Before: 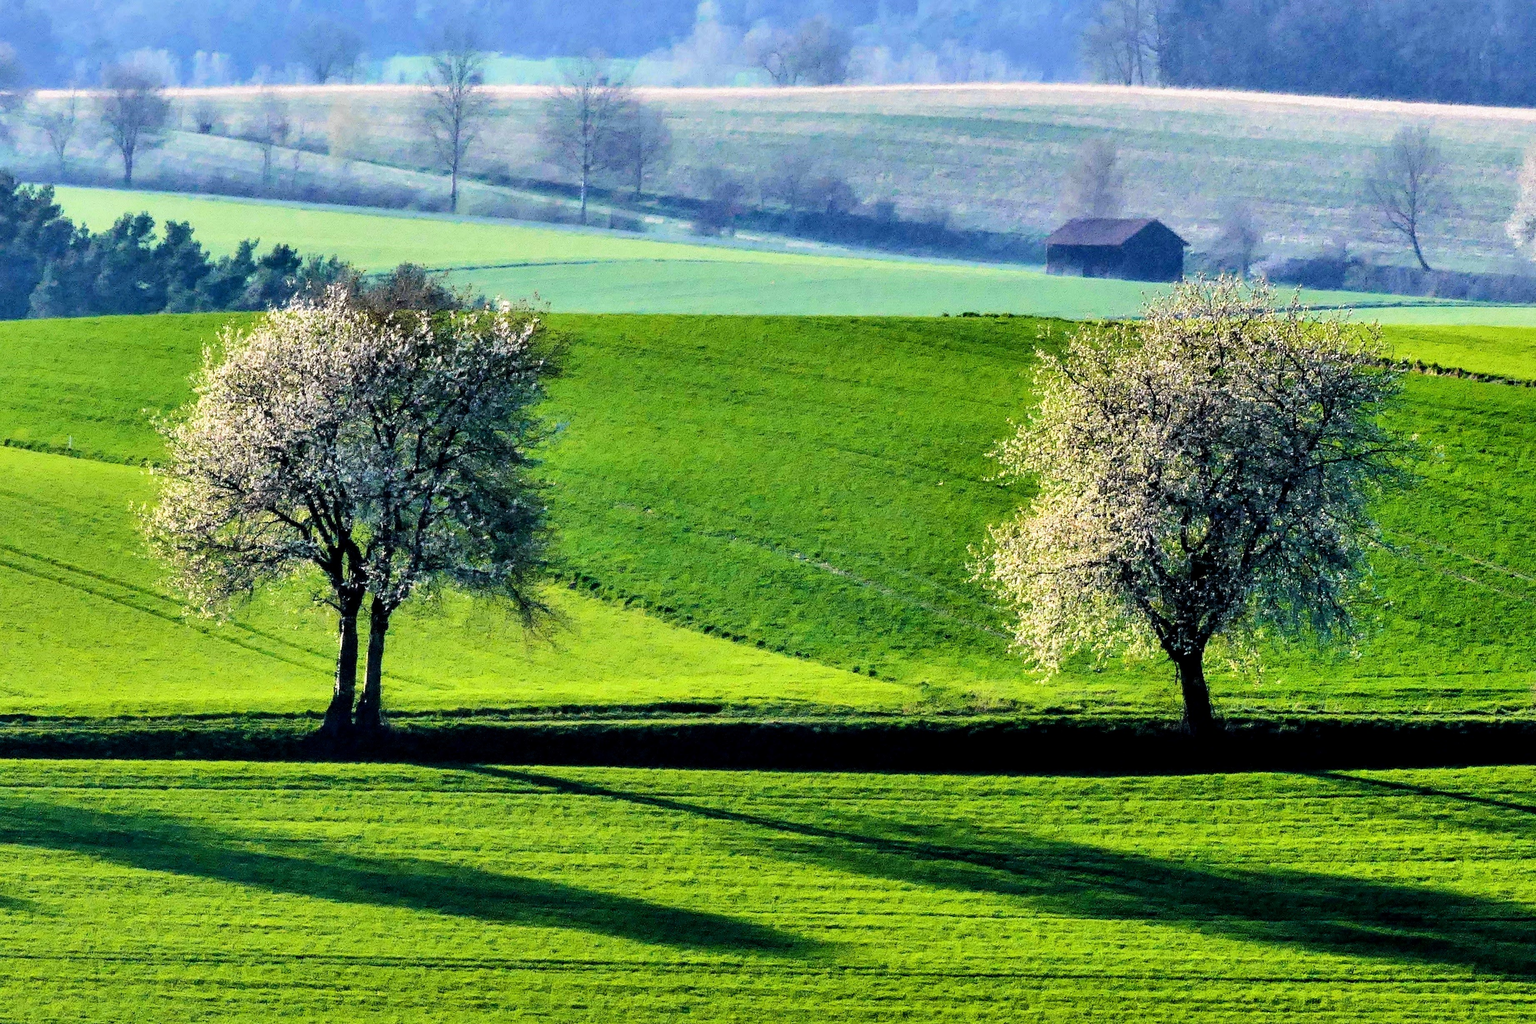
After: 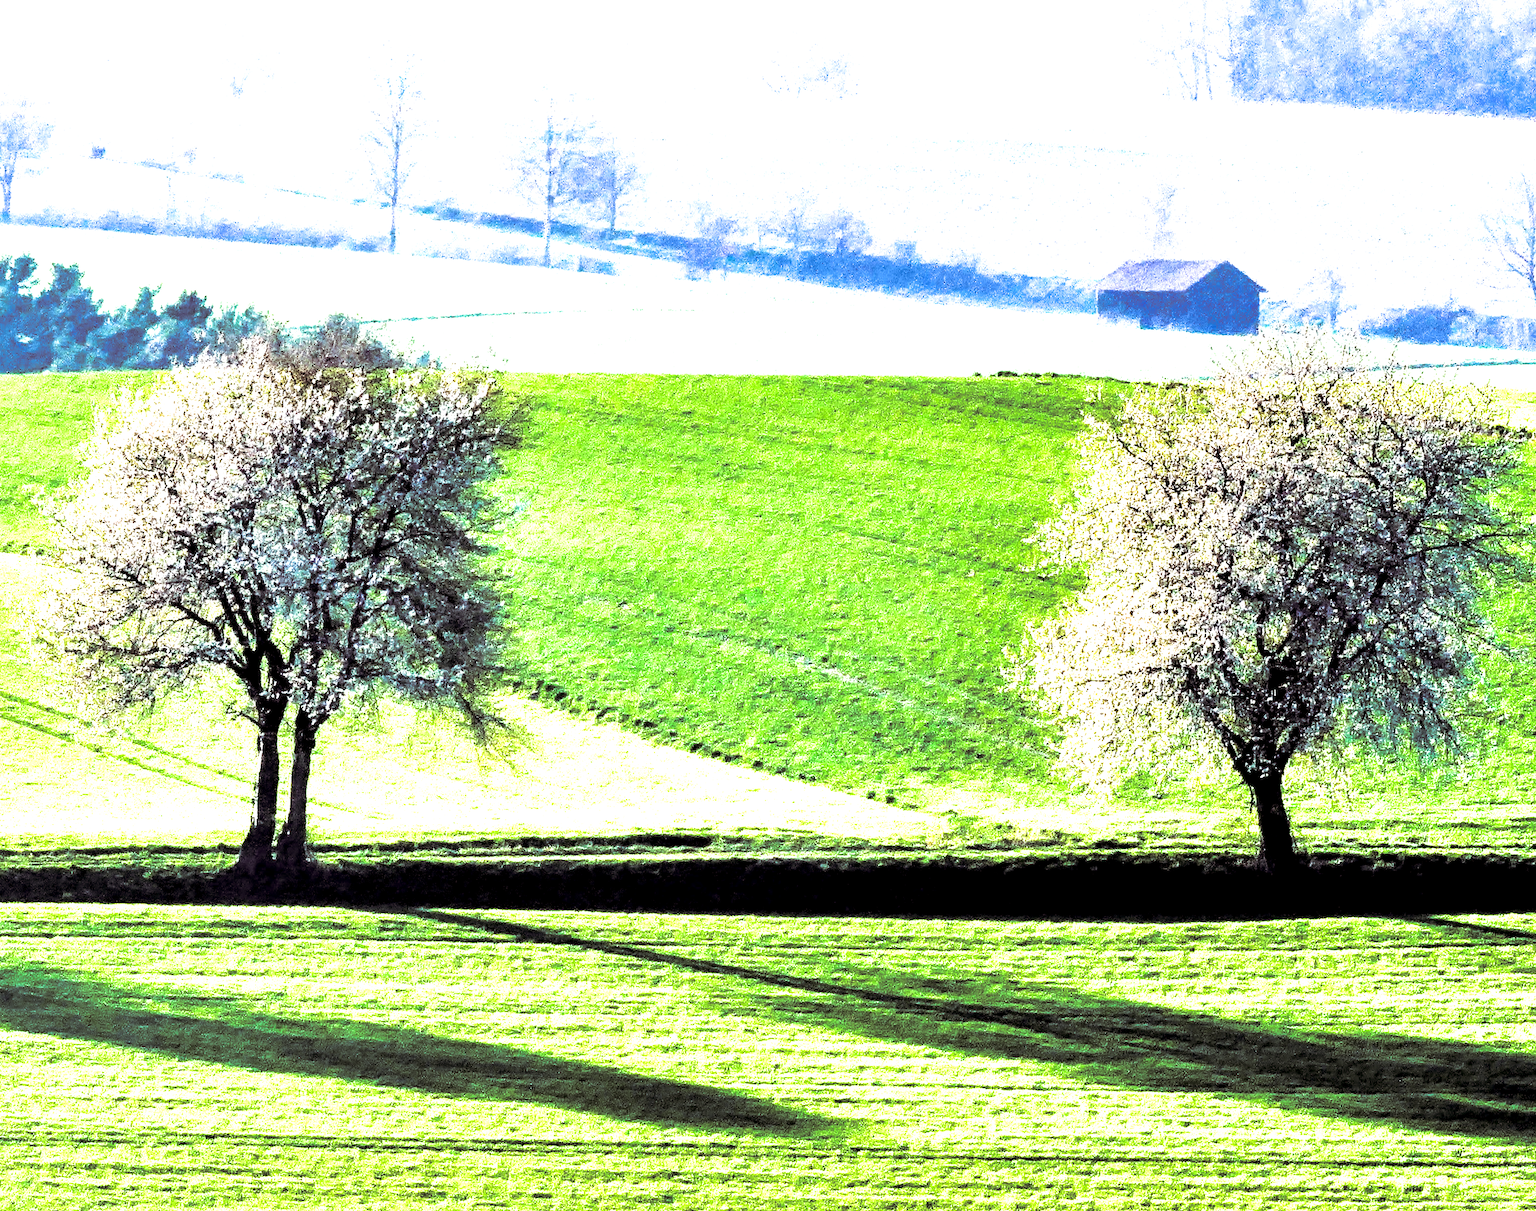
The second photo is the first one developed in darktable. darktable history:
crop: left 8.026%, right 7.374%
exposure: black level correction 0.001, exposure 1.735 EV, compensate highlight preservation false
split-toning: shadows › saturation 0.24, highlights › hue 54°, highlights › saturation 0.24
local contrast: highlights 100%, shadows 100%, detail 120%, midtone range 0.2
